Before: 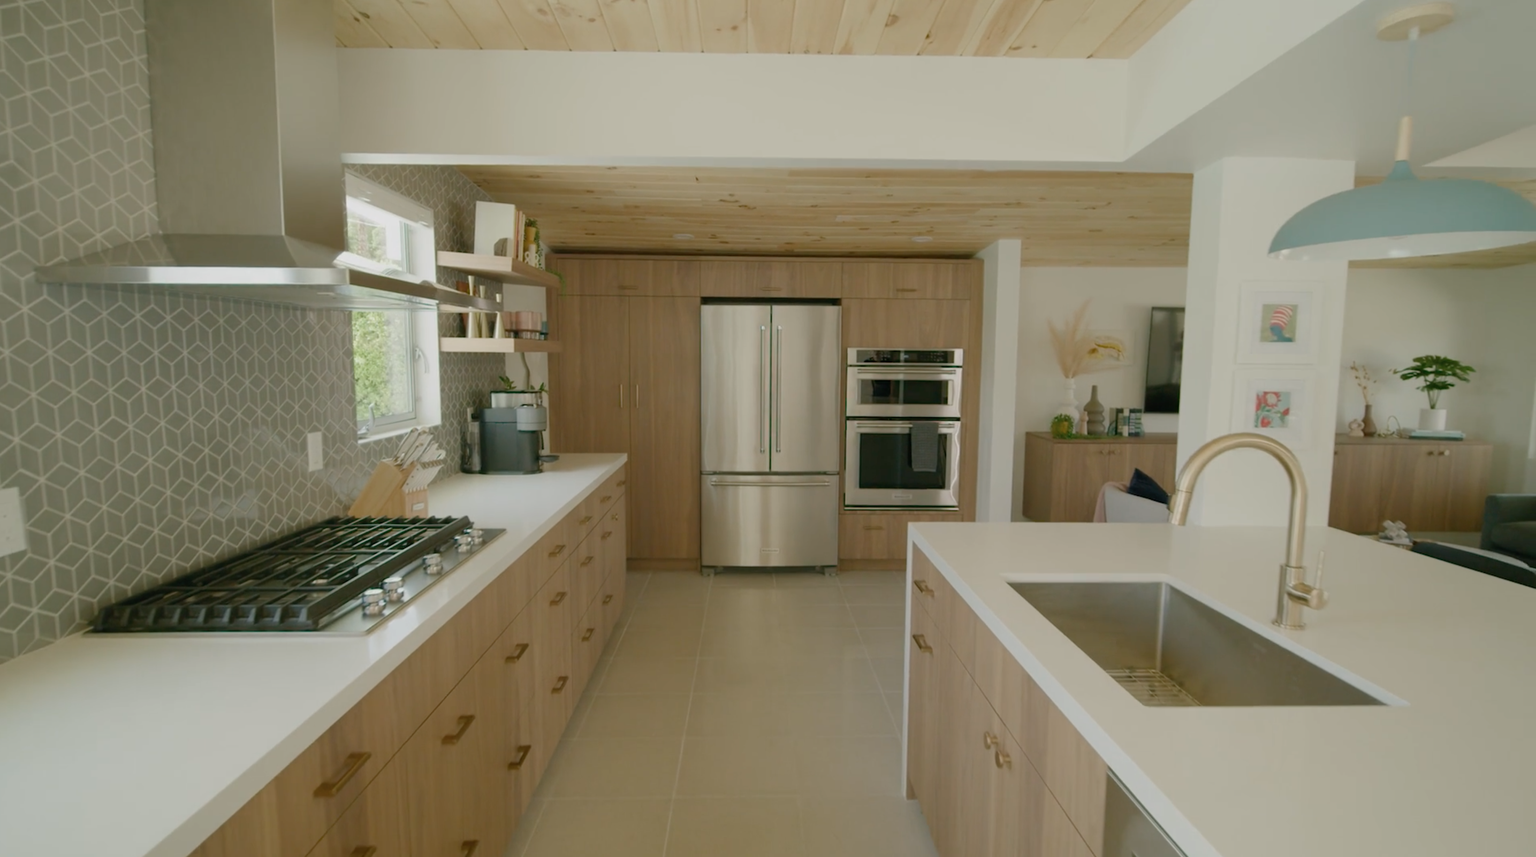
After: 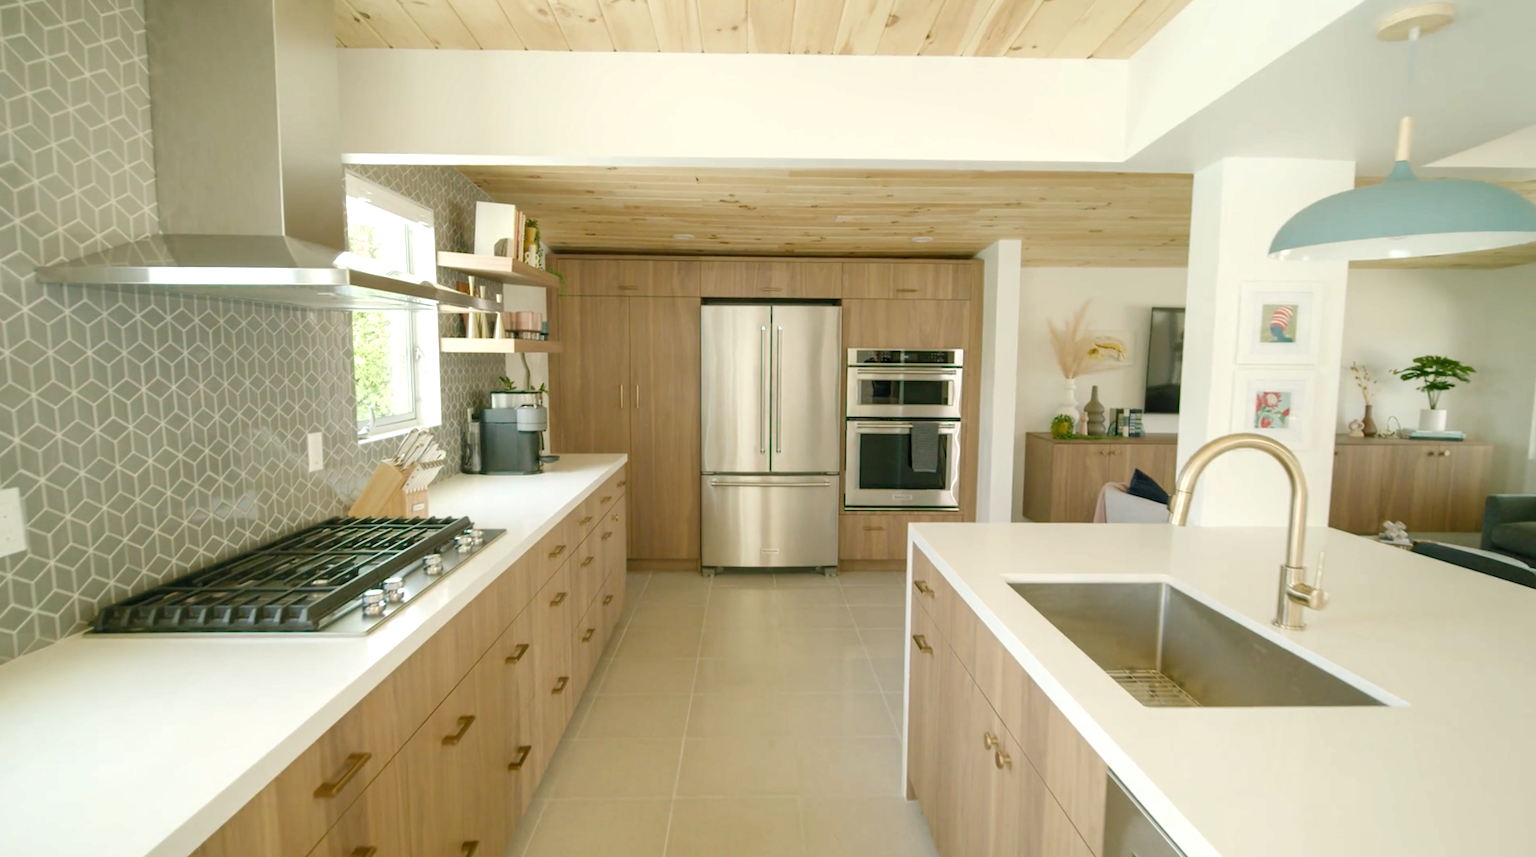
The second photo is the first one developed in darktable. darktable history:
local contrast: on, module defaults
exposure: black level correction 0, exposure 0.9 EV, compensate highlight preservation false
